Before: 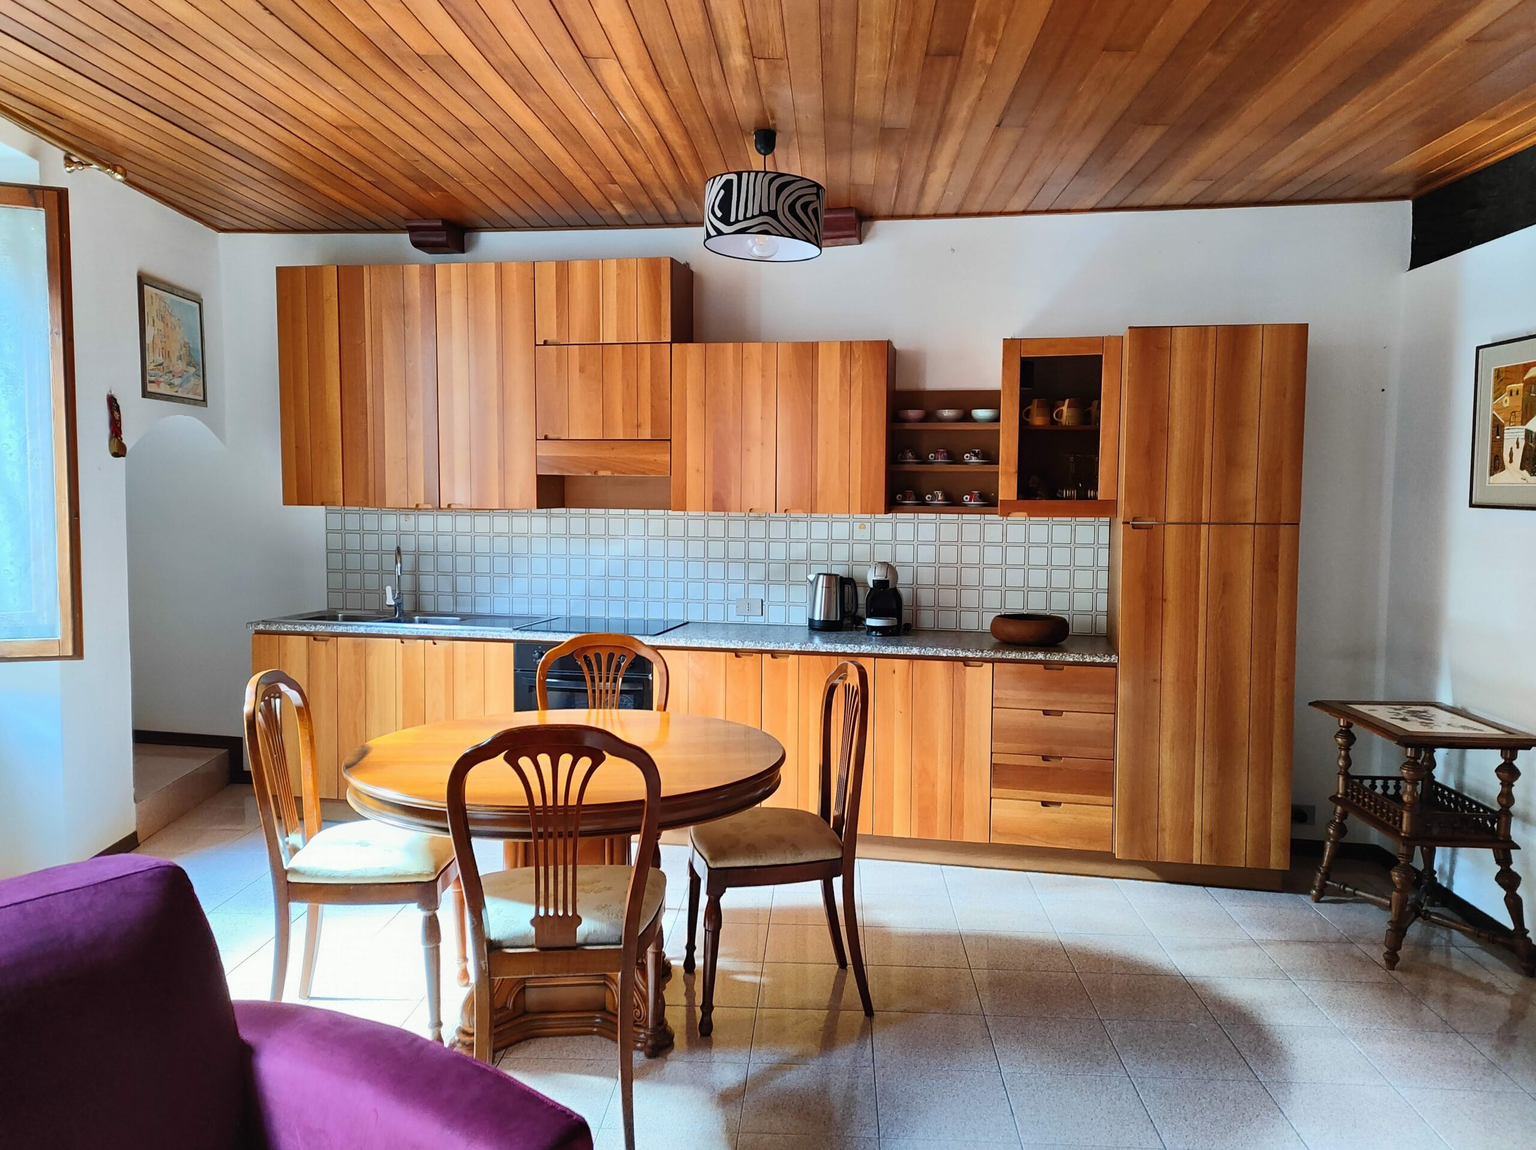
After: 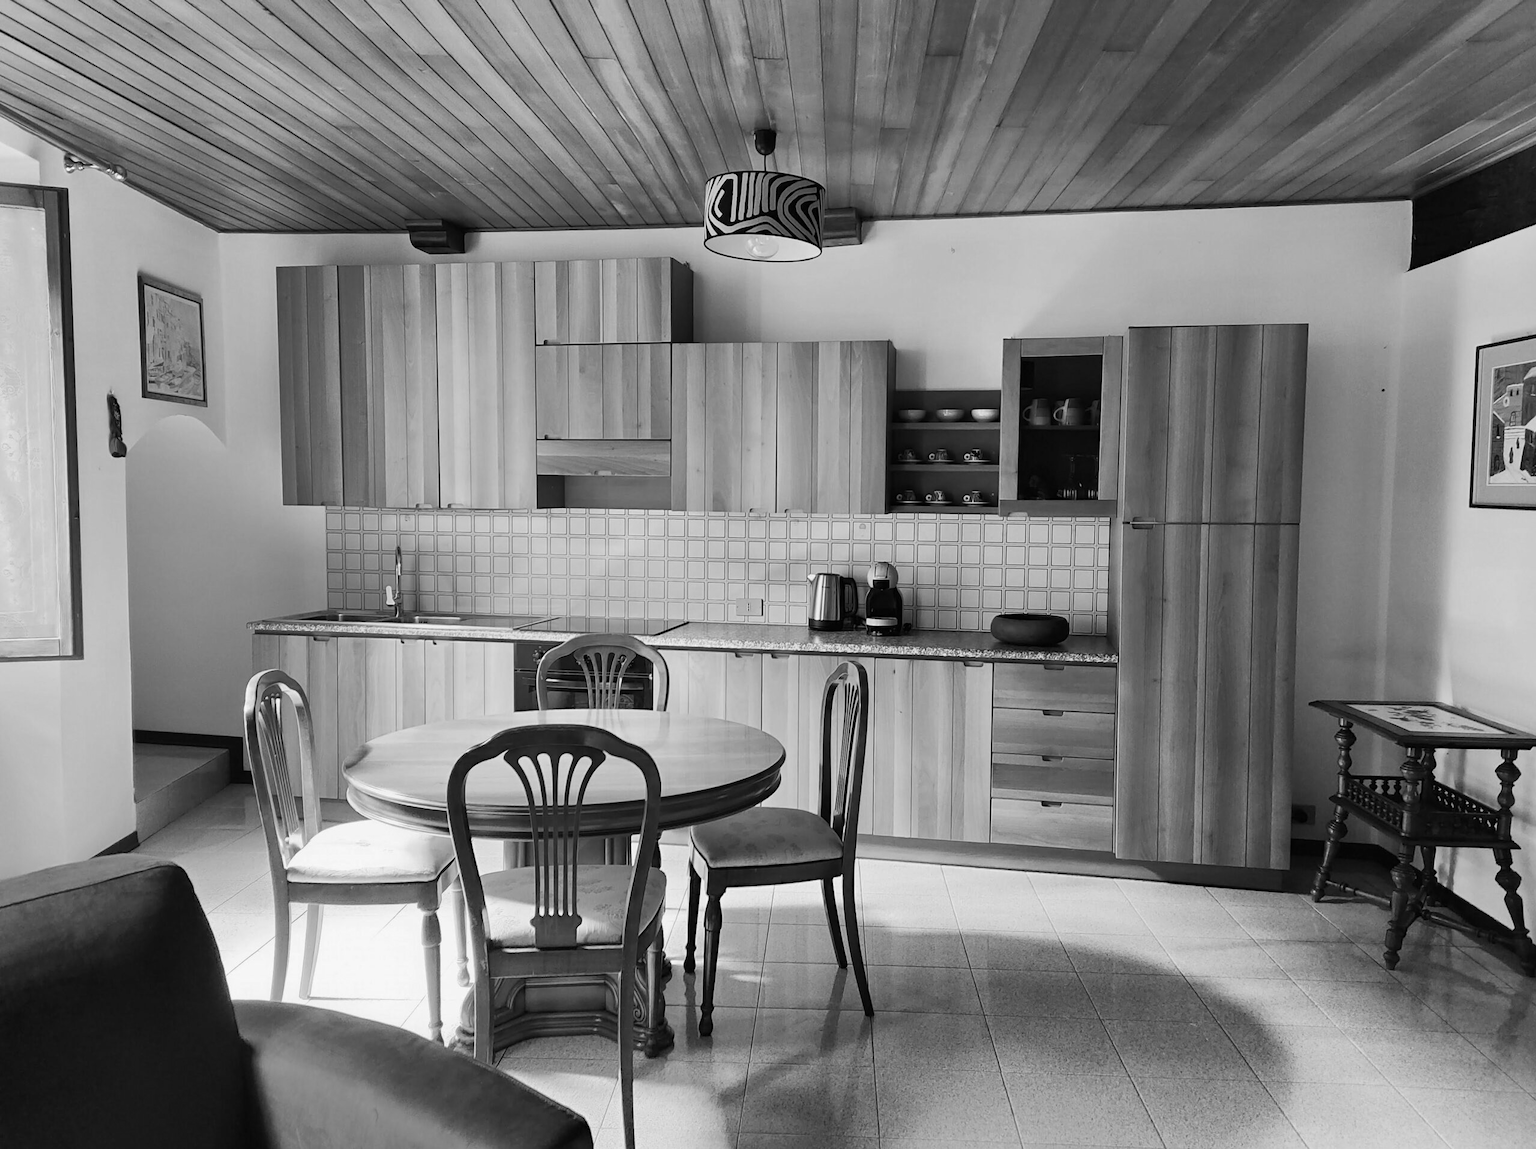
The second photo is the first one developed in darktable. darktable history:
white balance: red 0.988, blue 1.017
monochrome: a -6.99, b 35.61, size 1.4
